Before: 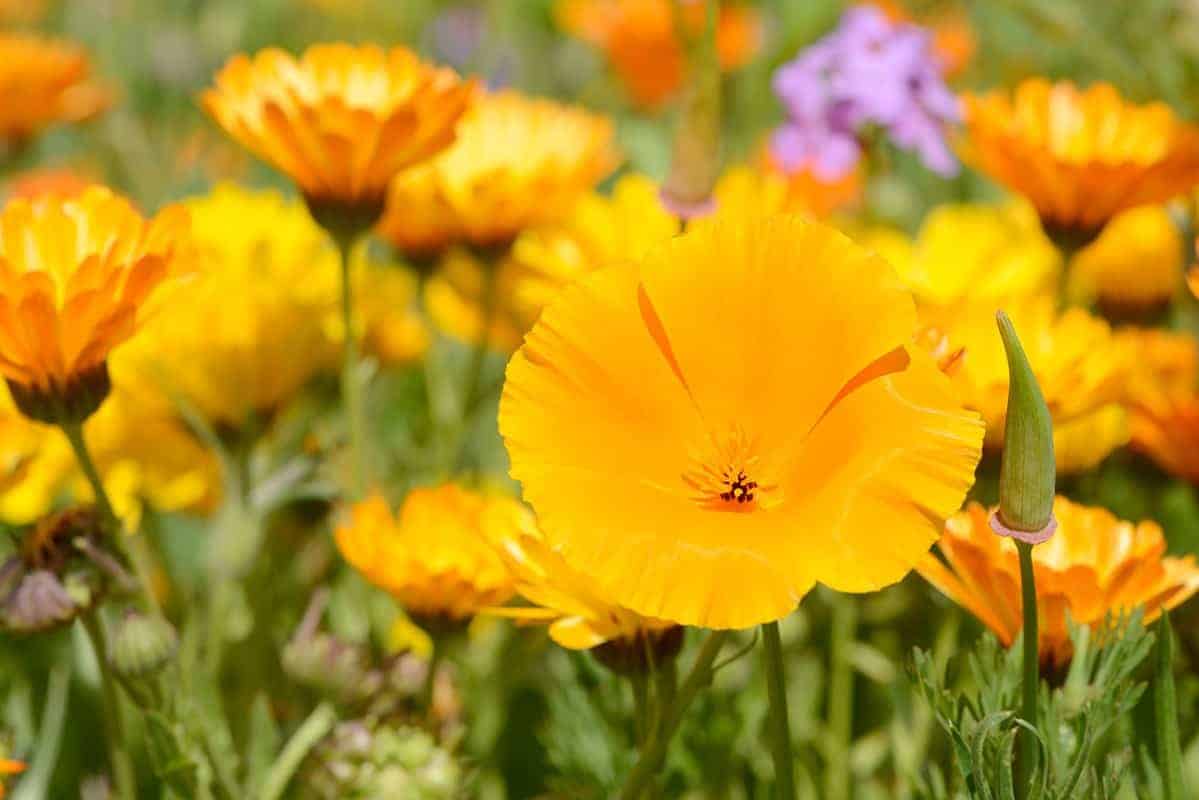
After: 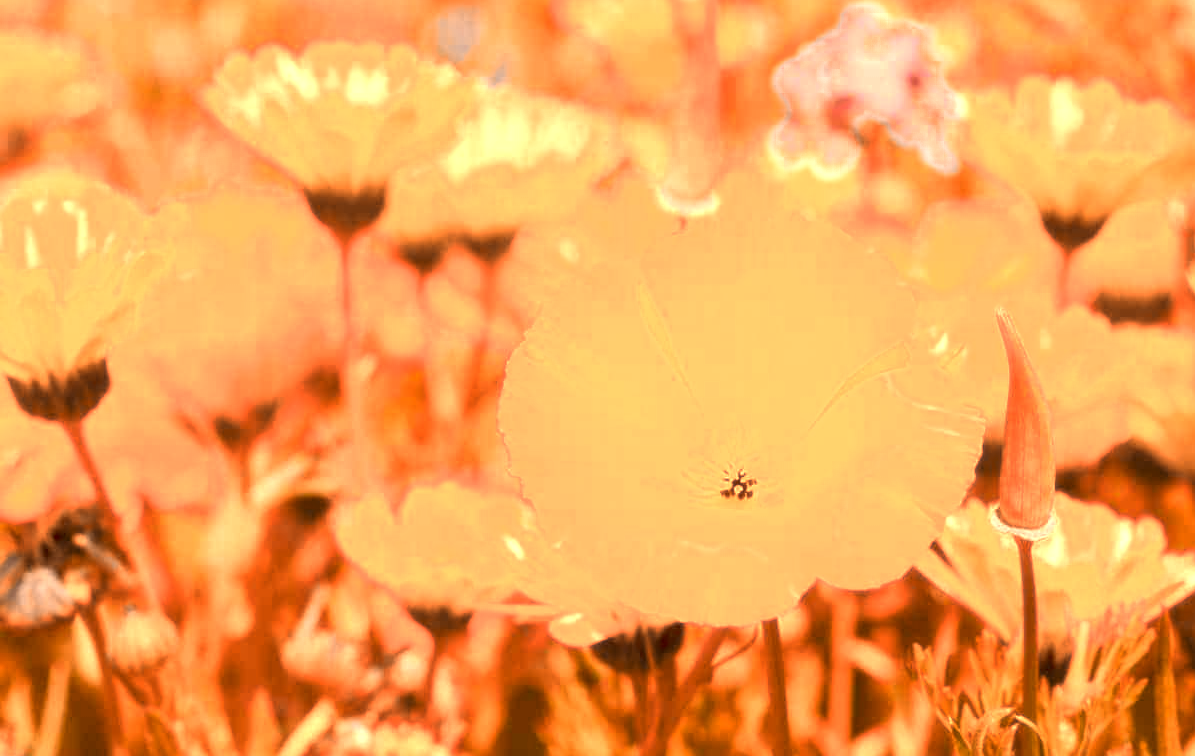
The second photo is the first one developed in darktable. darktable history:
crop: top 0.448%, right 0.264%, bottom 5.045%
soften: size 10%, saturation 50%, brightness 0.2 EV, mix 10%
color correction: highlights a* 10.12, highlights b* 39.04, shadows a* 14.62, shadows b* 3.37
exposure: exposure 0.6 EV, compensate highlight preservation false
color zones: curves: ch0 [(0.009, 0.528) (0.136, 0.6) (0.255, 0.586) (0.39, 0.528) (0.522, 0.584) (0.686, 0.736) (0.849, 0.561)]; ch1 [(0.045, 0.781) (0.14, 0.416) (0.257, 0.695) (0.442, 0.032) (0.738, 0.338) (0.818, 0.632) (0.891, 0.741) (1, 0.704)]; ch2 [(0, 0.667) (0.141, 0.52) (0.26, 0.37) (0.474, 0.432) (0.743, 0.286)]
